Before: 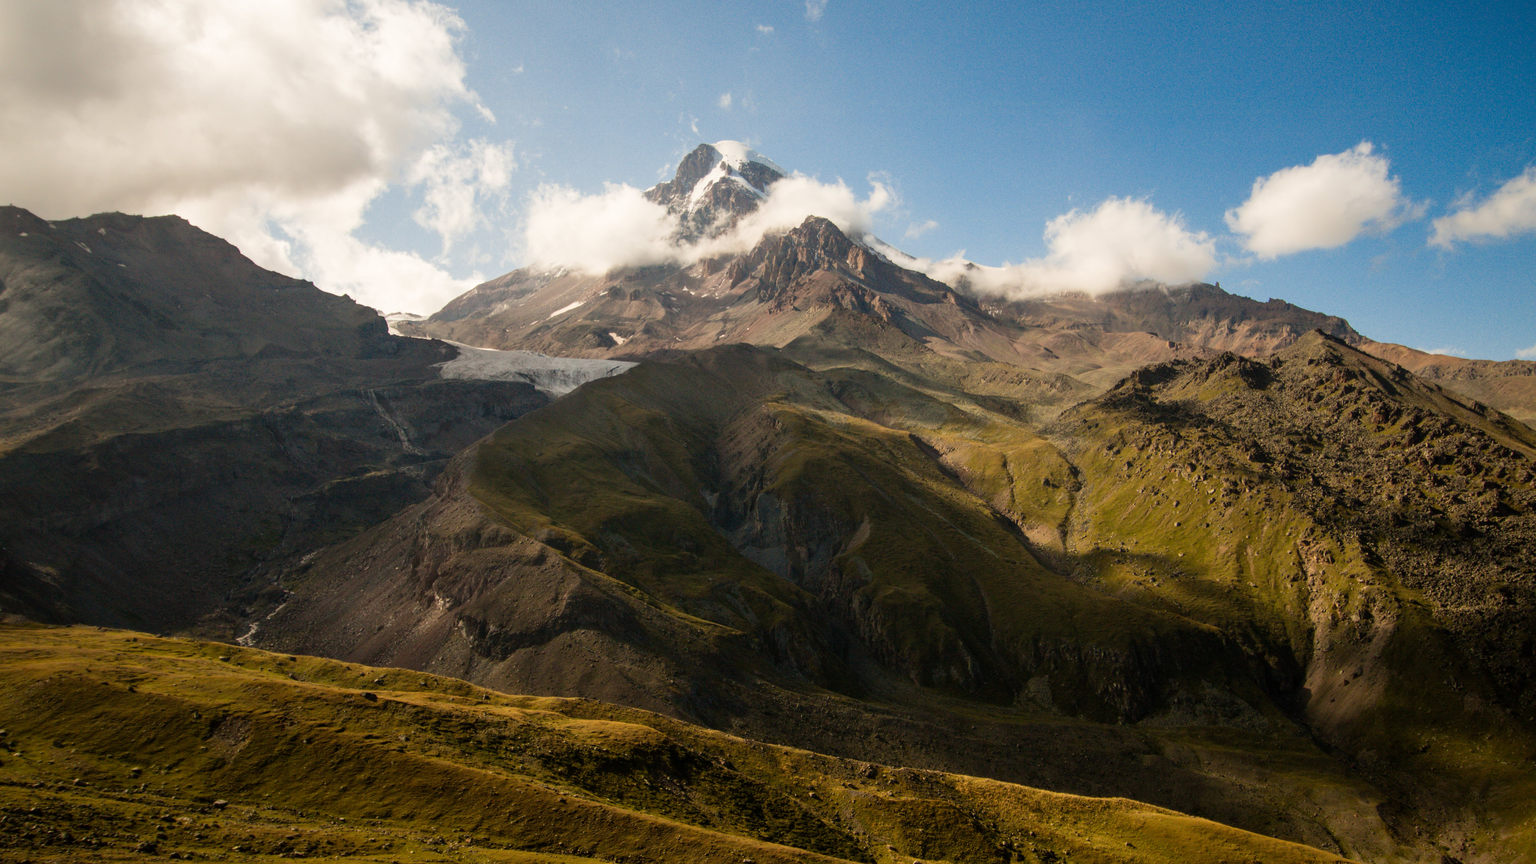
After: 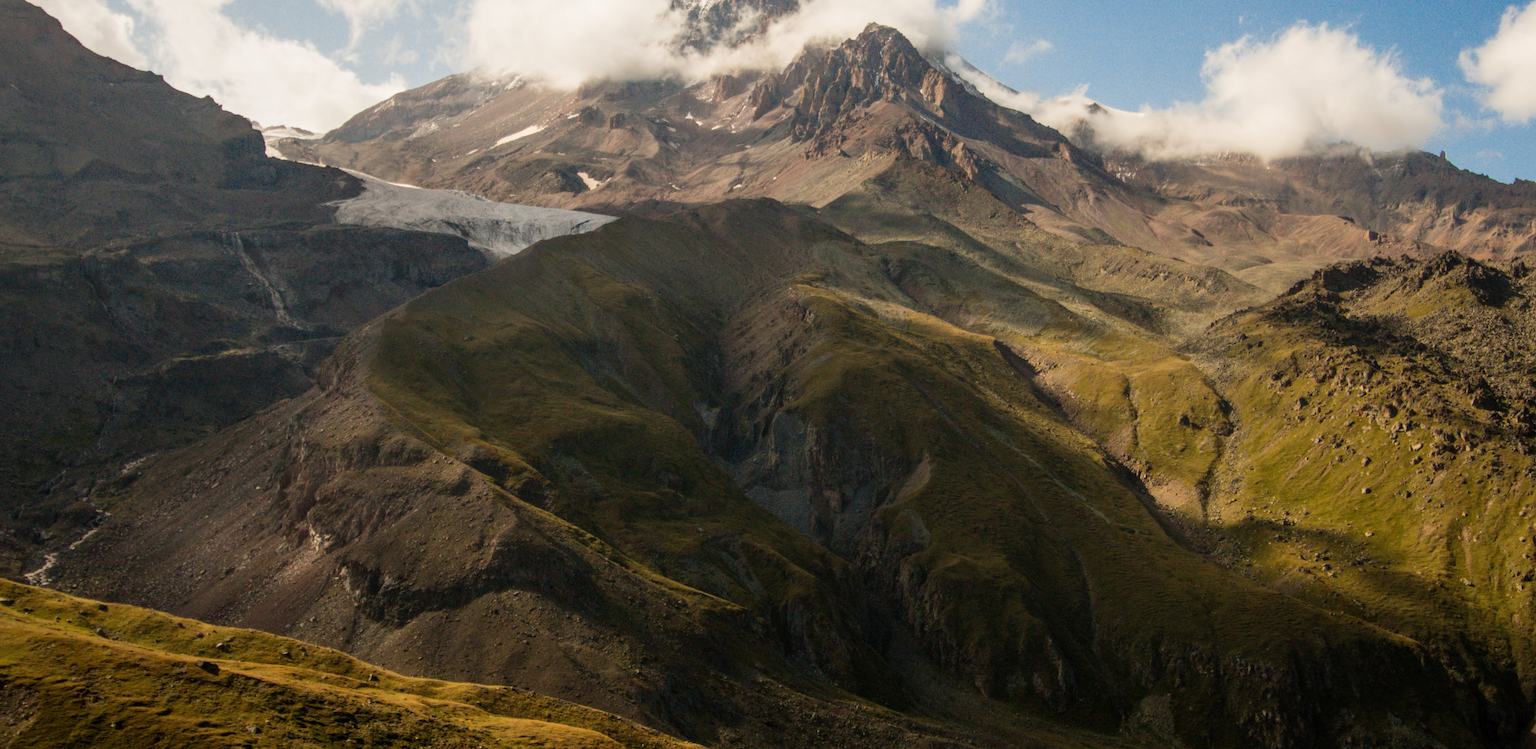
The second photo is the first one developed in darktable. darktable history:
local contrast: detail 110%
crop and rotate: angle -3.37°, left 9.79%, top 20.73%, right 12.42%, bottom 11.82%
